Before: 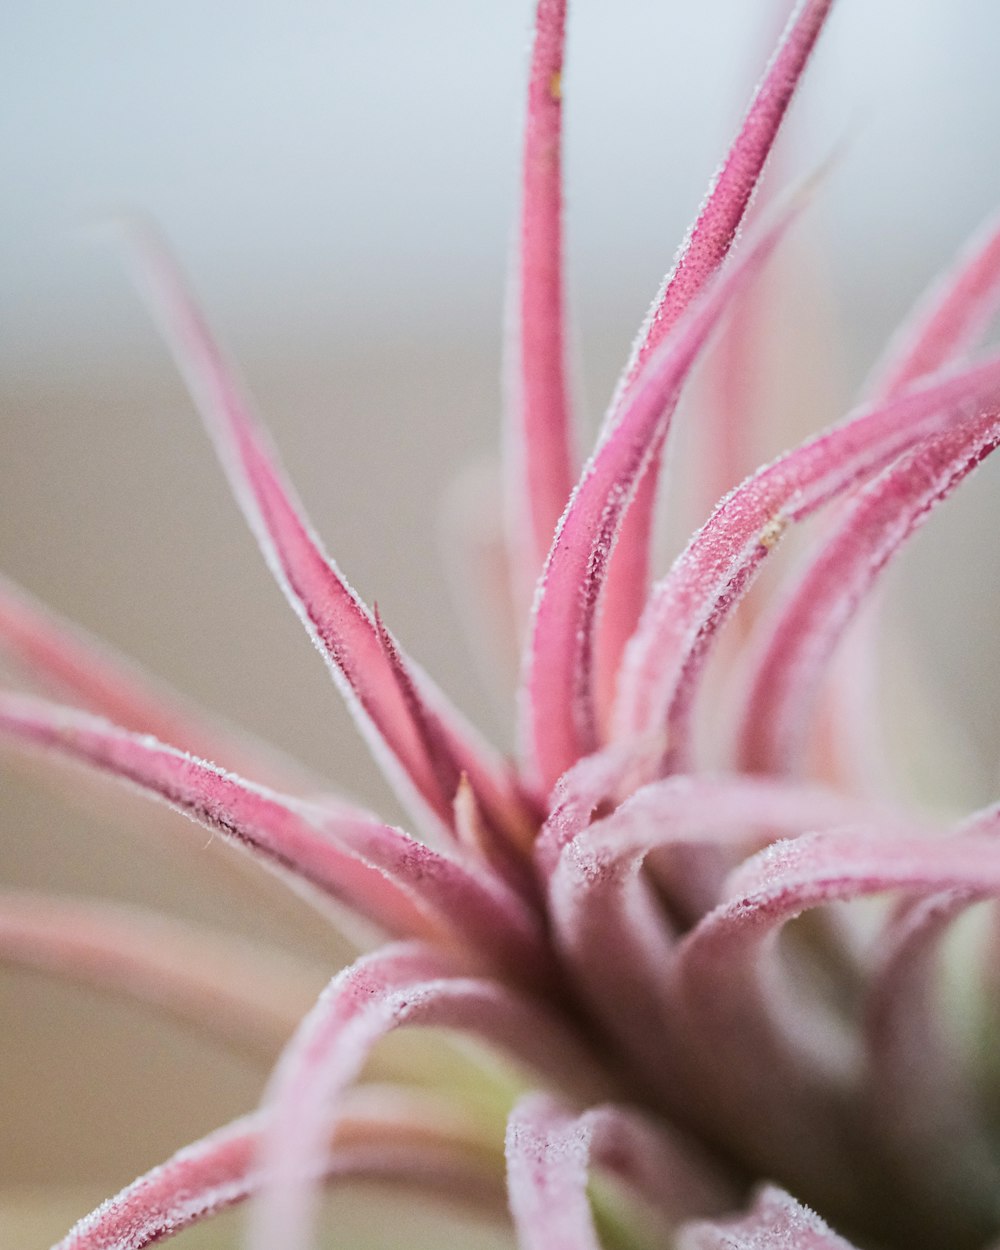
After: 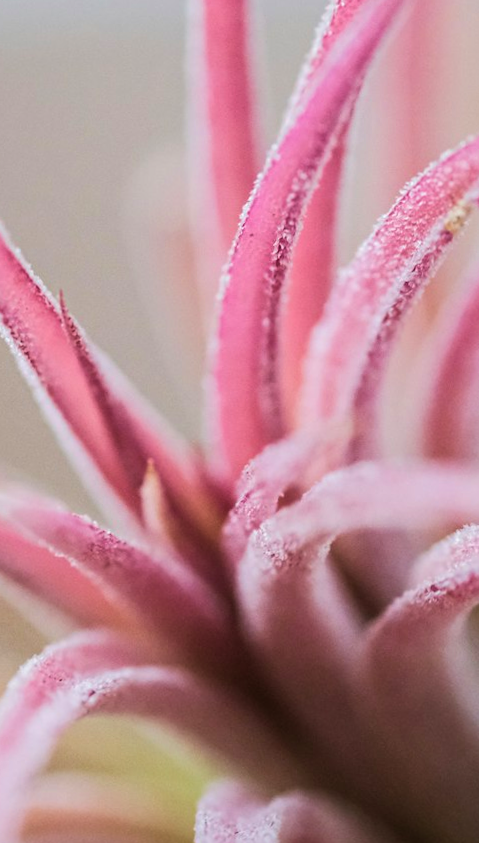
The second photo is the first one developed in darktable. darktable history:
rotate and perspective: rotation -0.45°, automatic cropping original format, crop left 0.008, crop right 0.992, crop top 0.012, crop bottom 0.988
crop: left 31.379%, top 24.658%, right 20.326%, bottom 6.628%
velvia: on, module defaults
